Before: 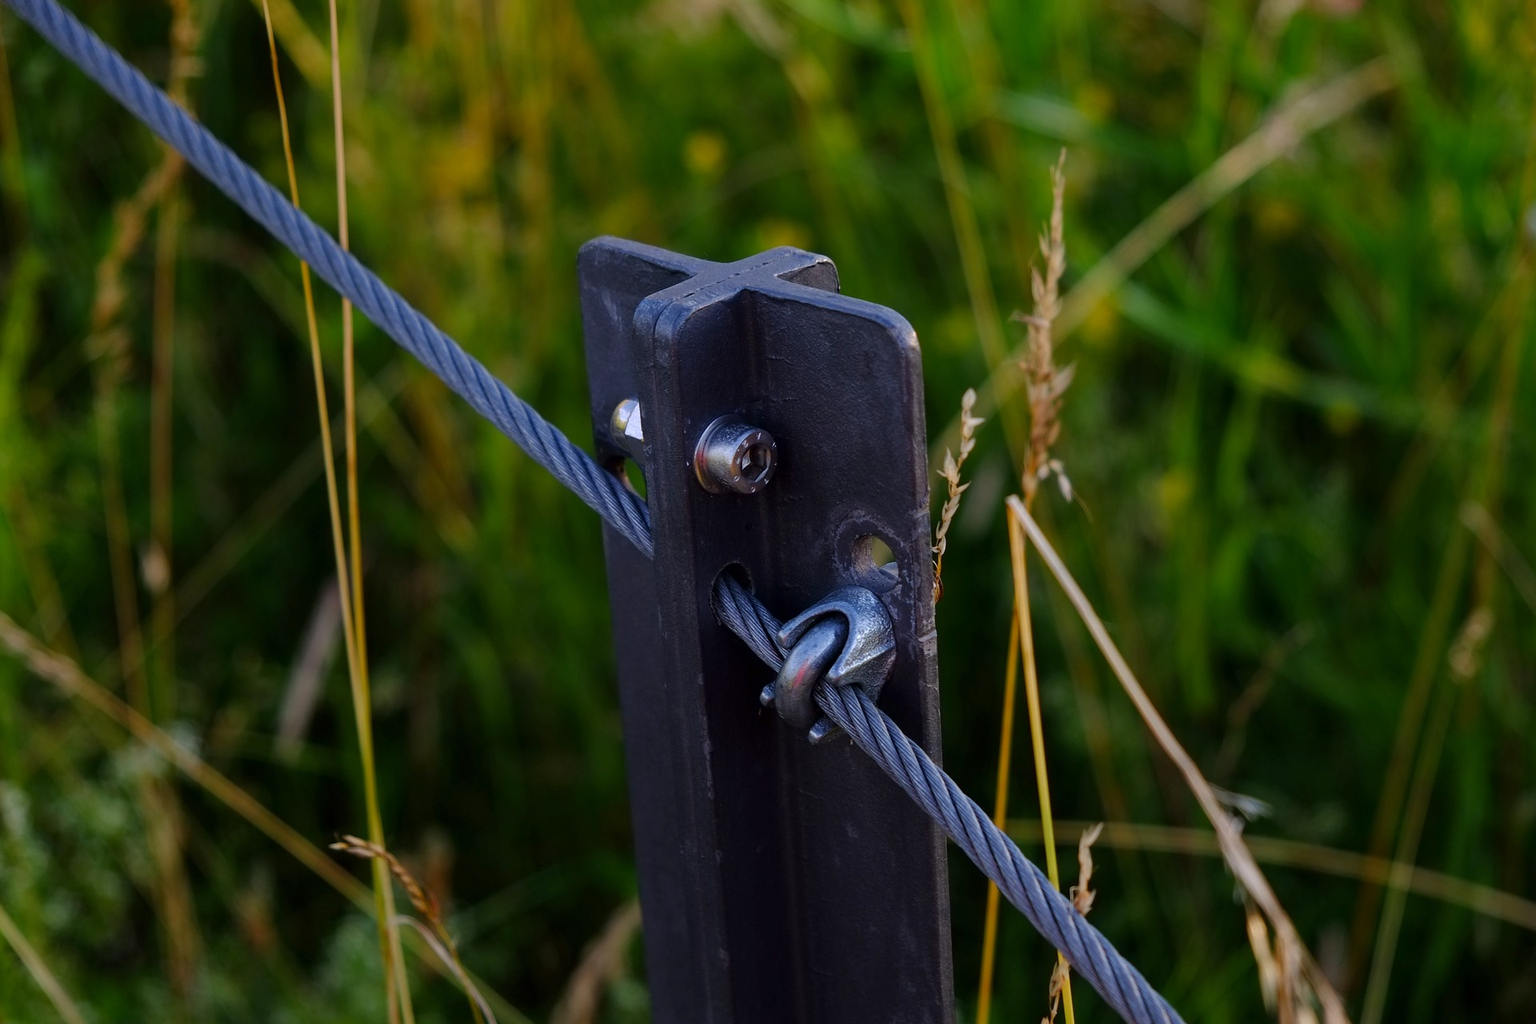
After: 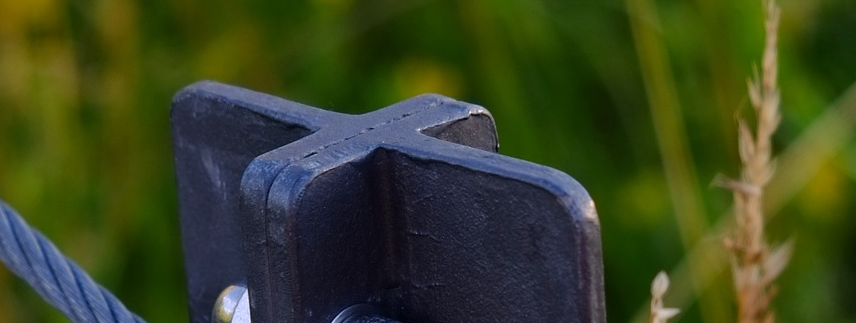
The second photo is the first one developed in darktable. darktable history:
crop: left 28.698%, top 16.782%, right 26.673%, bottom 57.914%
